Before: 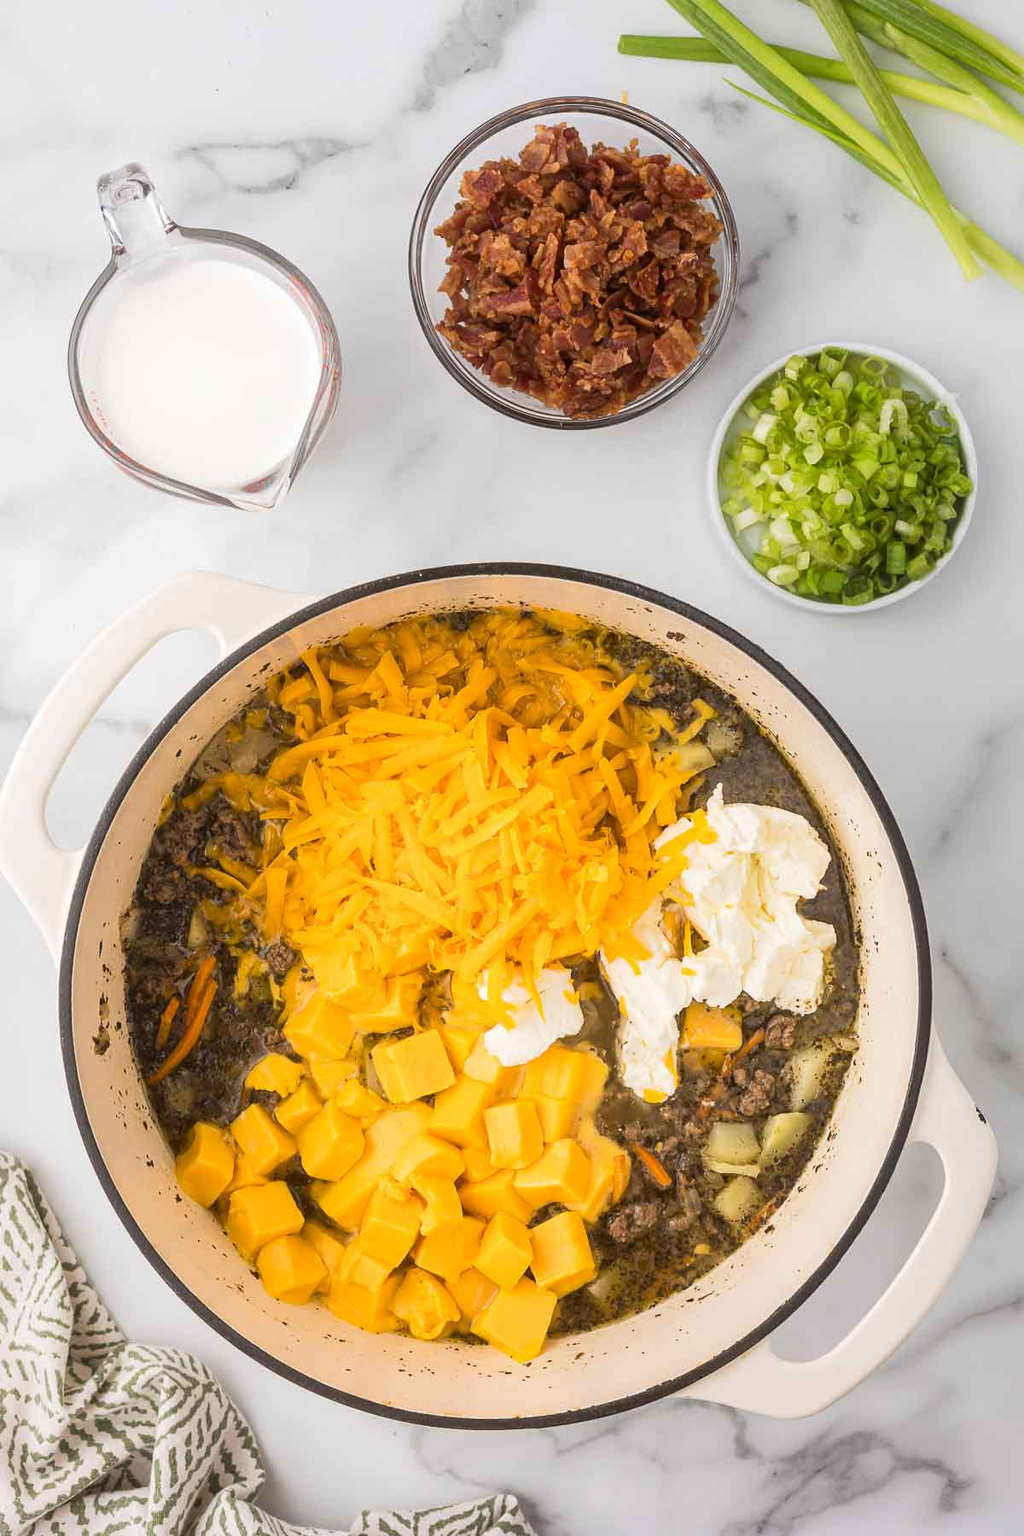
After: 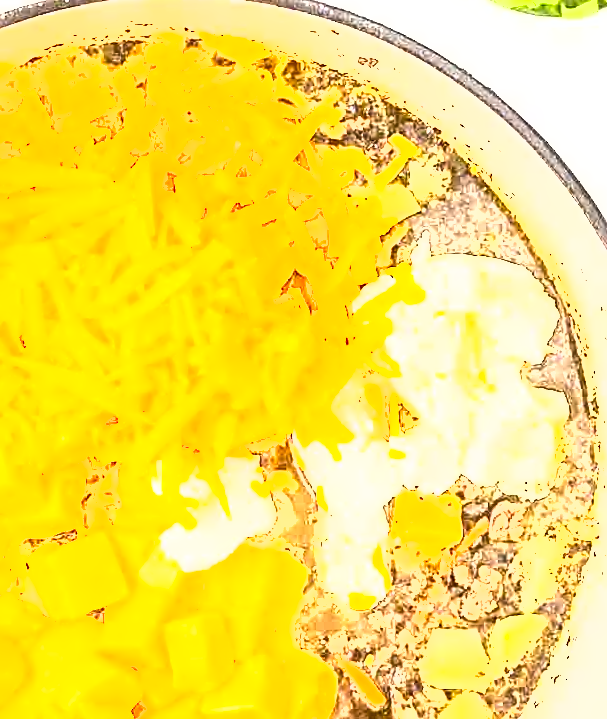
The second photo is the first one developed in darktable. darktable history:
rotate and perspective: rotation -2°, crop left 0.022, crop right 0.978, crop top 0.049, crop bottom 0.951
crop: left 35.03%, top 36.625%, right 14.663%, bottom 20.057%
exposure: exposure 3 EV, compensate highlight preservation false
contrast equalizer: y [[0.5 ×6], [0.5 ×6], [0.5 ×6], [0 ×6], [0, 0.039, 0.251, 0.29, 0.293, 0.292]]
sharpen: on, module defaults
shadows and highlights: radius 125.46, shadows 30.51, highlights -30.51, low approximation 0.01, soften with gaussian
